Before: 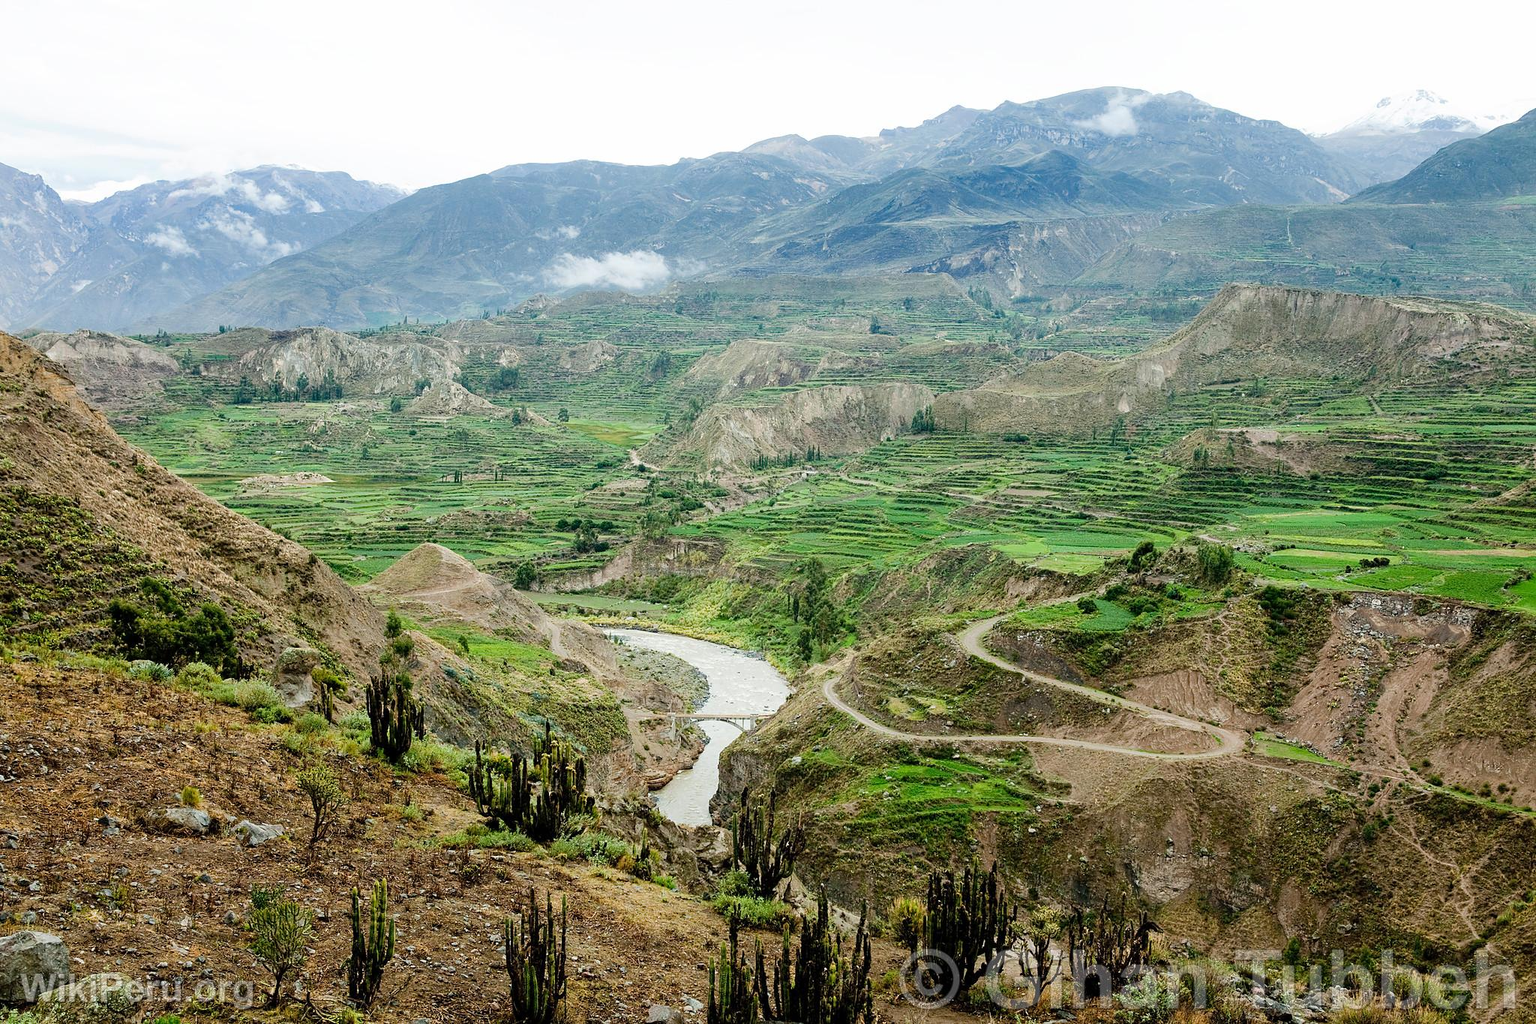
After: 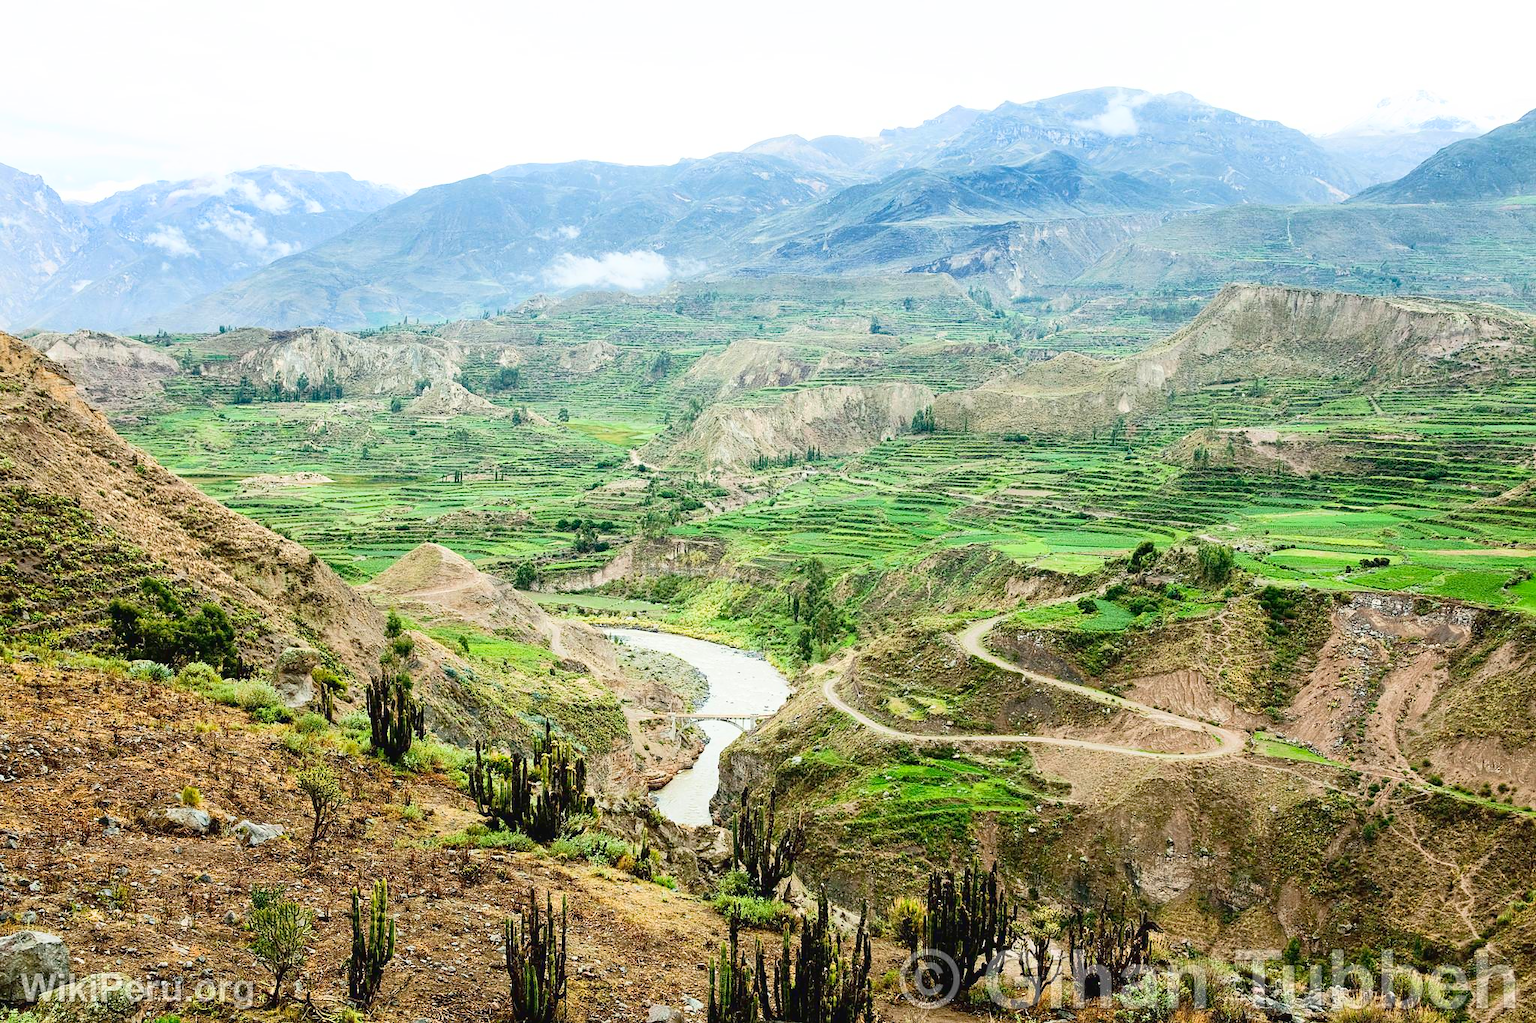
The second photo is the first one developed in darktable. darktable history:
tone curve: curves: ch0 [(0.003, 0.029) (0.188, 0.252) (0.46, 0.56) (0.608, 0.748) (0.871, 0.955) (1, 1)]; ch1 [(0, 0) (0.35, 0.356) (0.45, 0.453) (0.508, 0.515) (0.618, 0.634) (1, 1)]; ch2 [(0, 0) (0.456, 0.469) (0.5, 0.5) (0.634, 0.625) (1, 1)], color space Lab, linked channels, preserve colors none
